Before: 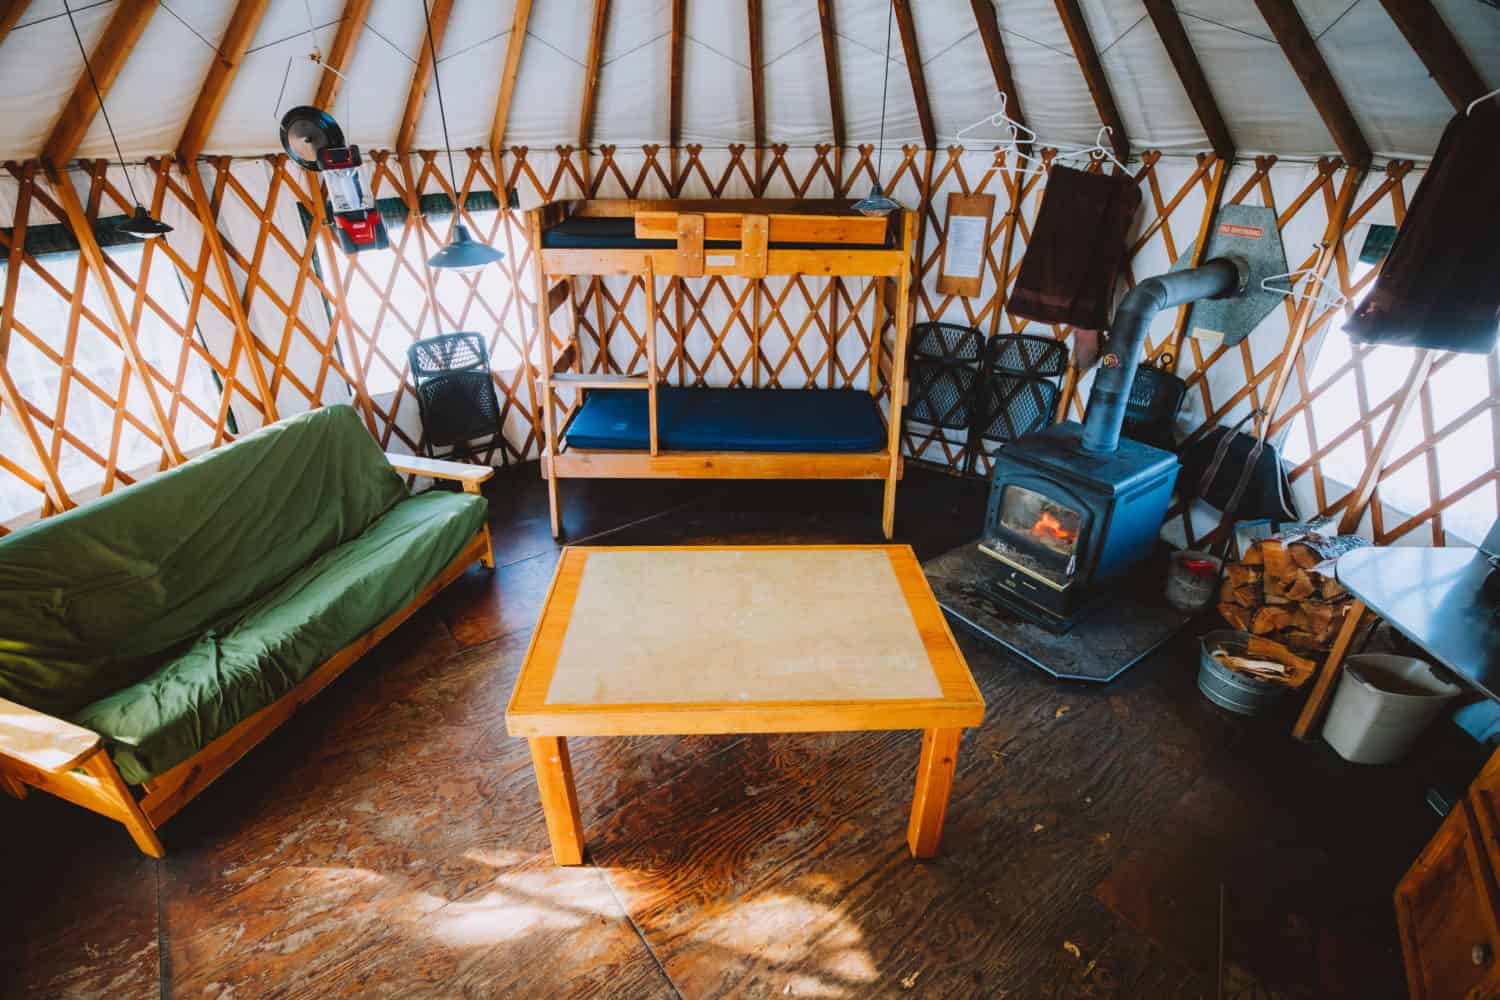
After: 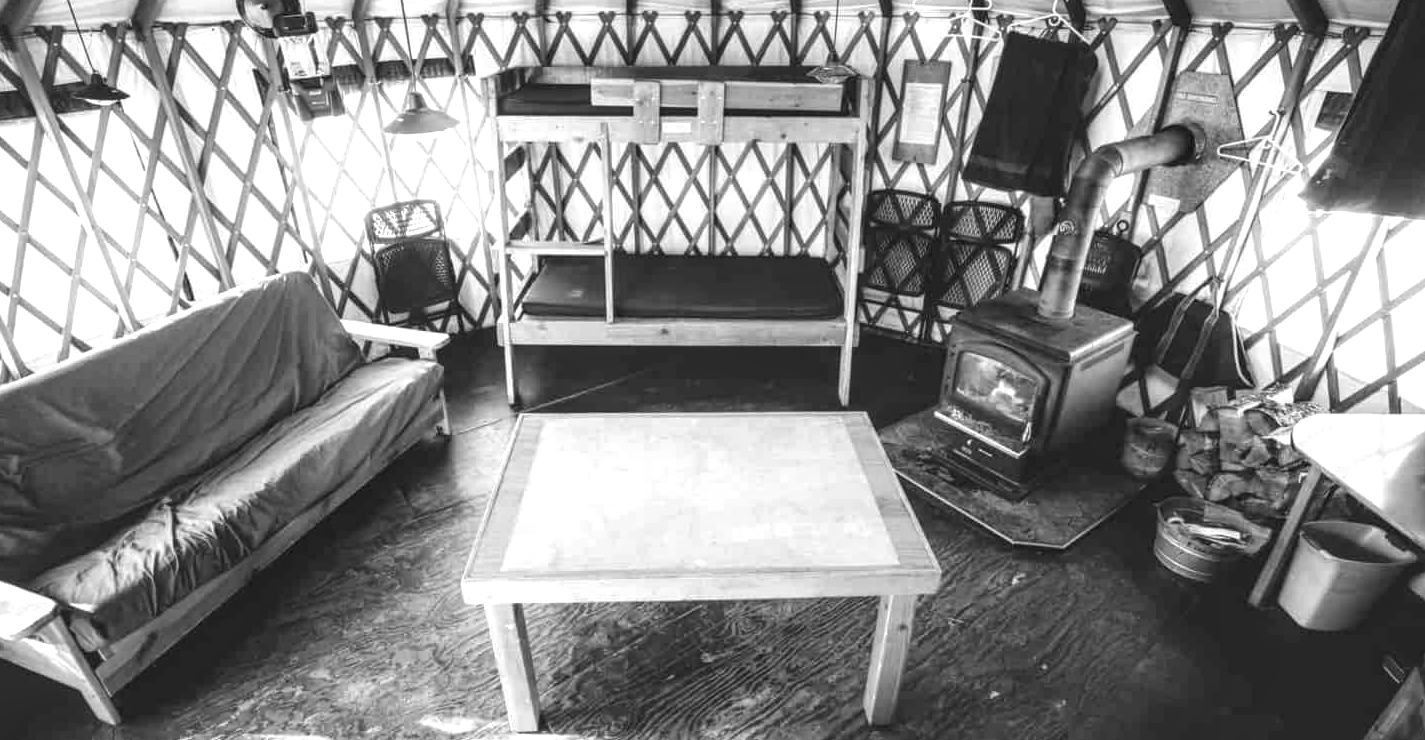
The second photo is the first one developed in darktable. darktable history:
crop and rotate: left 2.991%, top 13.302%, right 1.981%, bottom 12.636%
exposure: black level correction 0, exposure 0.9 EV, compensate highlight preservation false
monochrome: on, module defaults
local contrast: on, module defaults
